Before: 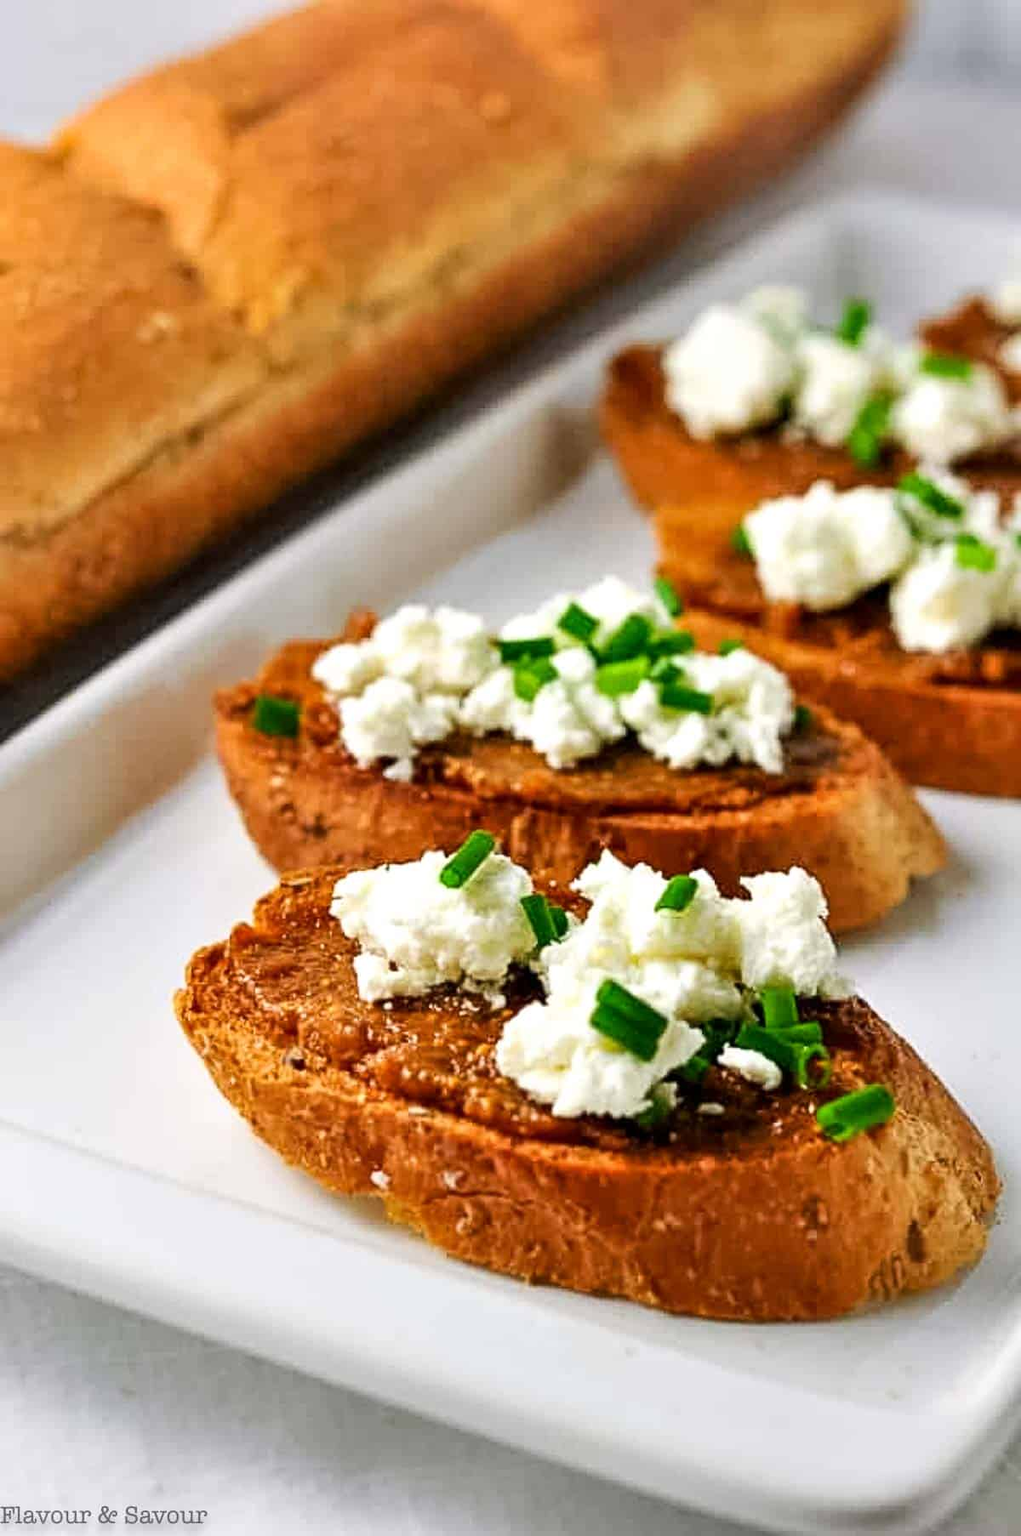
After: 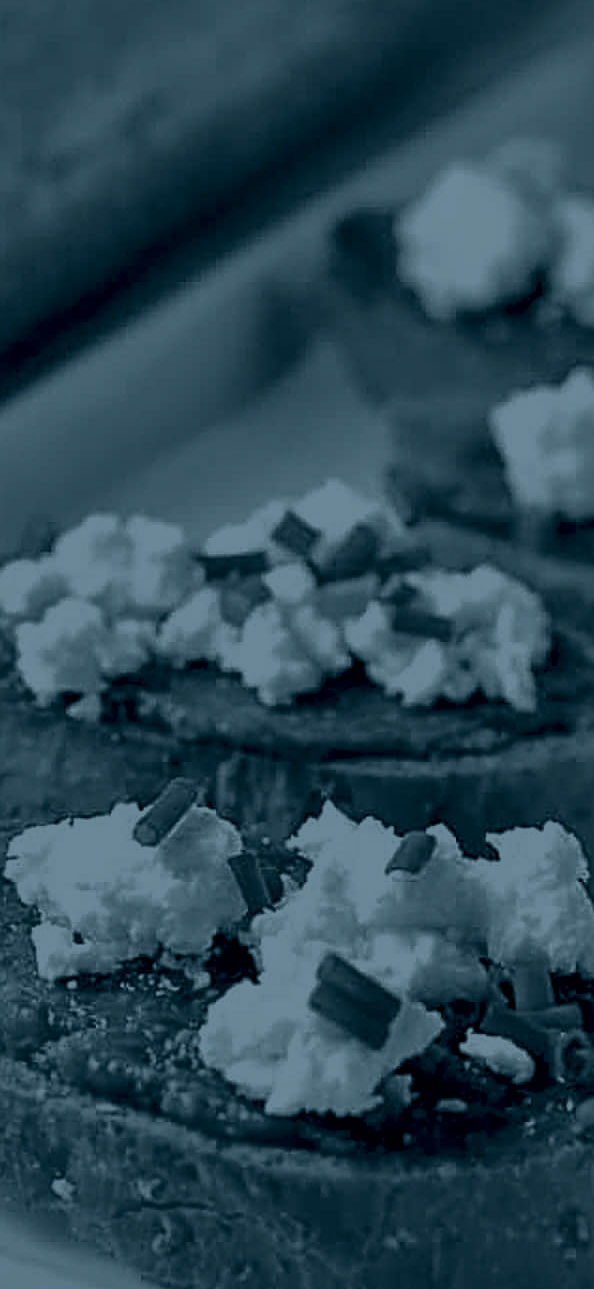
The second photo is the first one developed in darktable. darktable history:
colorize: hue 194.4°, saturation 29%, source mix 61.75%, lightness 3.98%, version 1
crop: left 32.075%, top 10.976%, right 18.355%, bottom 17.596%
sharpen: on, module defaults
shadows and highlights: on, module defaults
